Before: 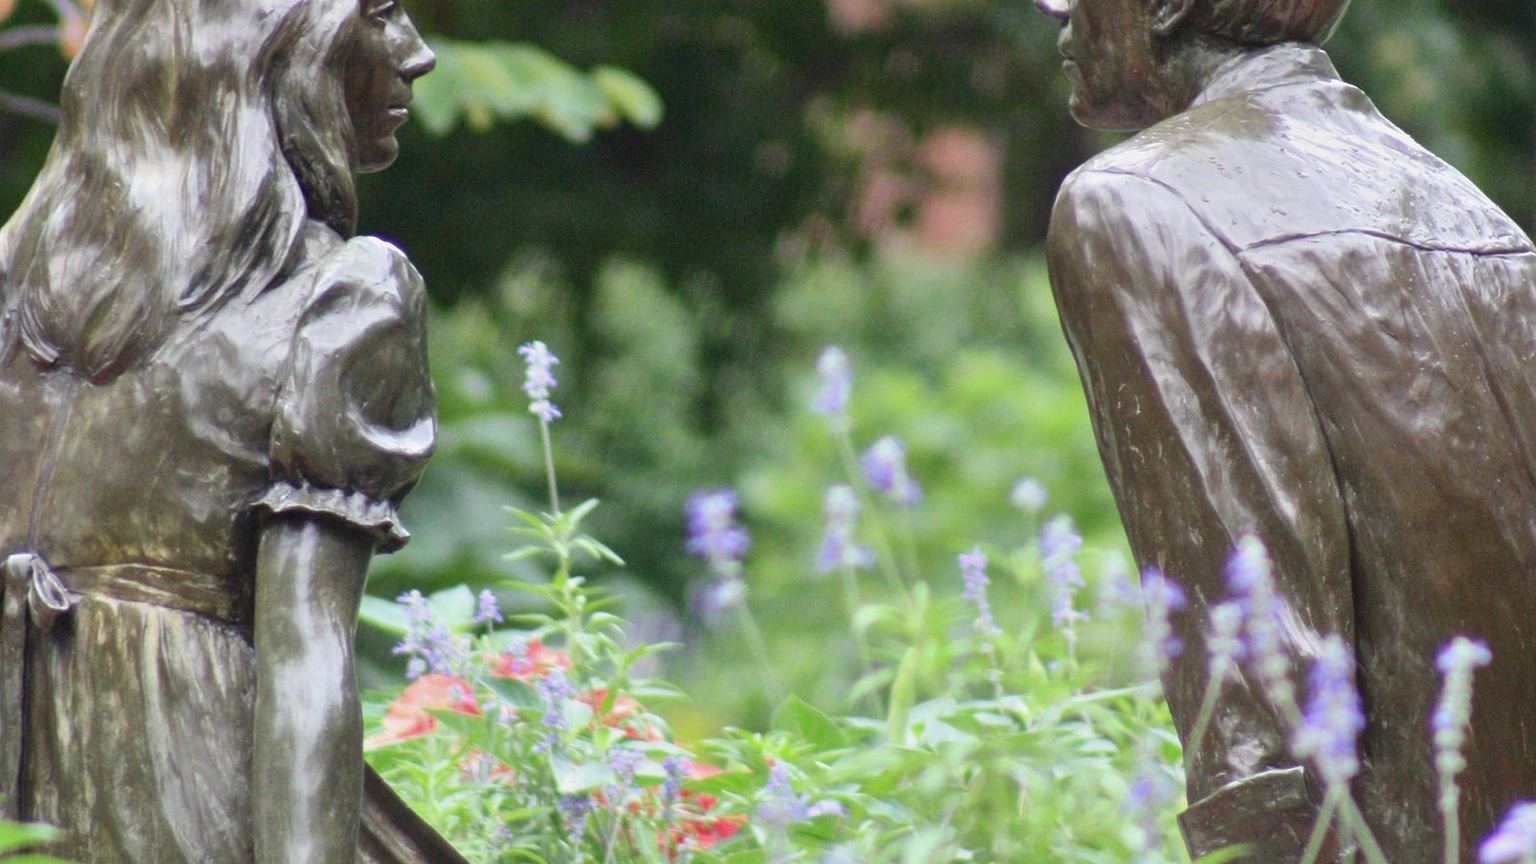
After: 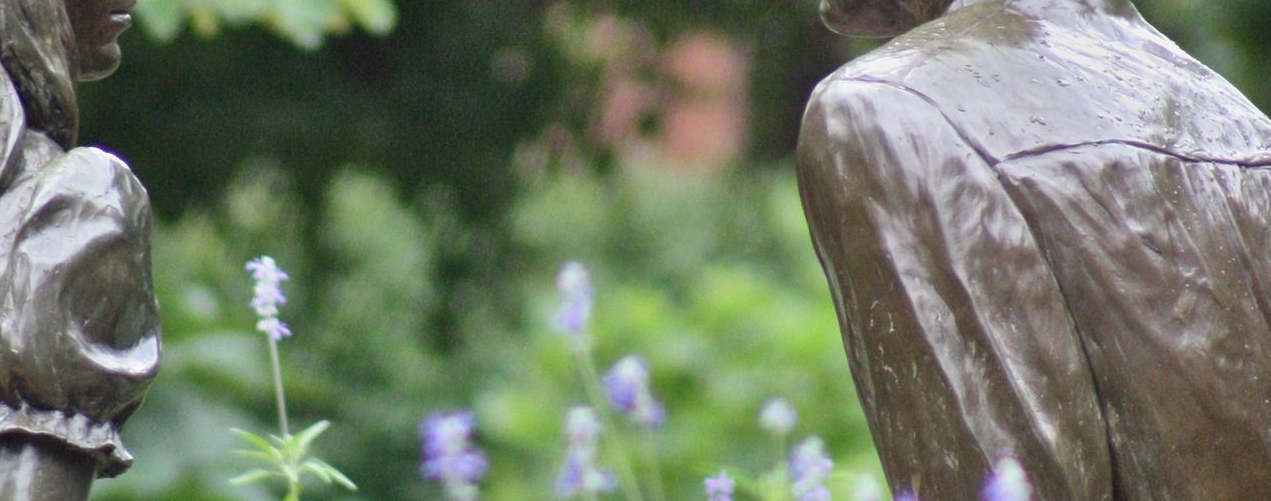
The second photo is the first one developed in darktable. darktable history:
crop: left 18.38%, top 11.092%, right 2.134%, bottom 33.217%
shadows and highlights: white point adjustment 0.1, highlights -70, soften with gaussian
